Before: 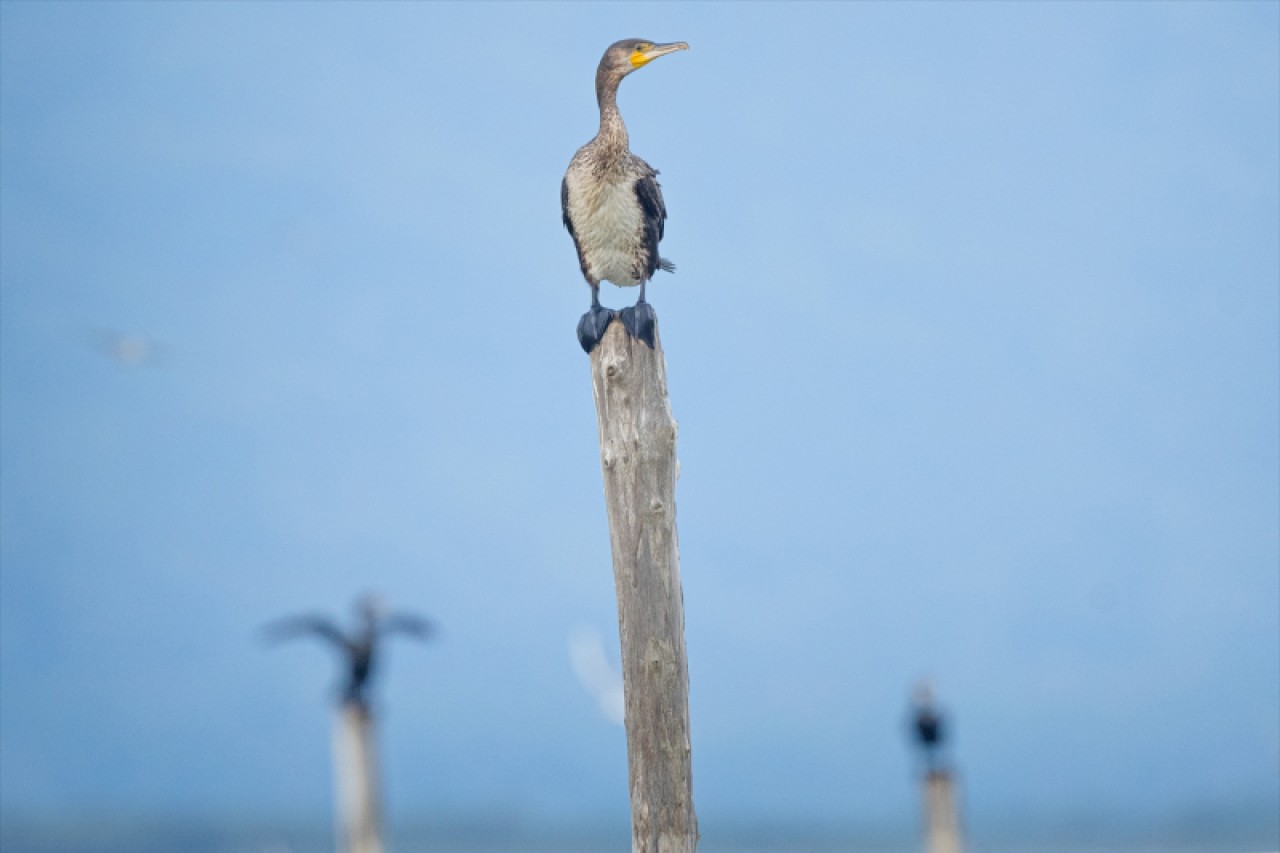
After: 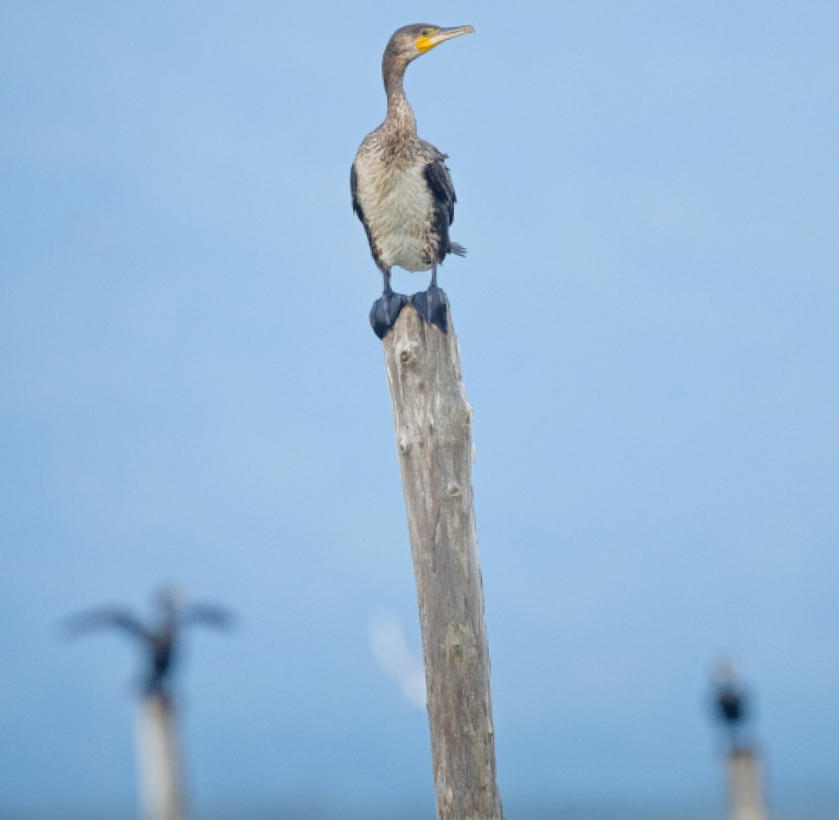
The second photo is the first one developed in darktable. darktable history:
rotate and perspective: rotation -1.42°, crop left 0.016, crop right 0.984, crop top 0.035, crop bottom 0.965
crop and rotate: left 15.546%, right 17.787%
